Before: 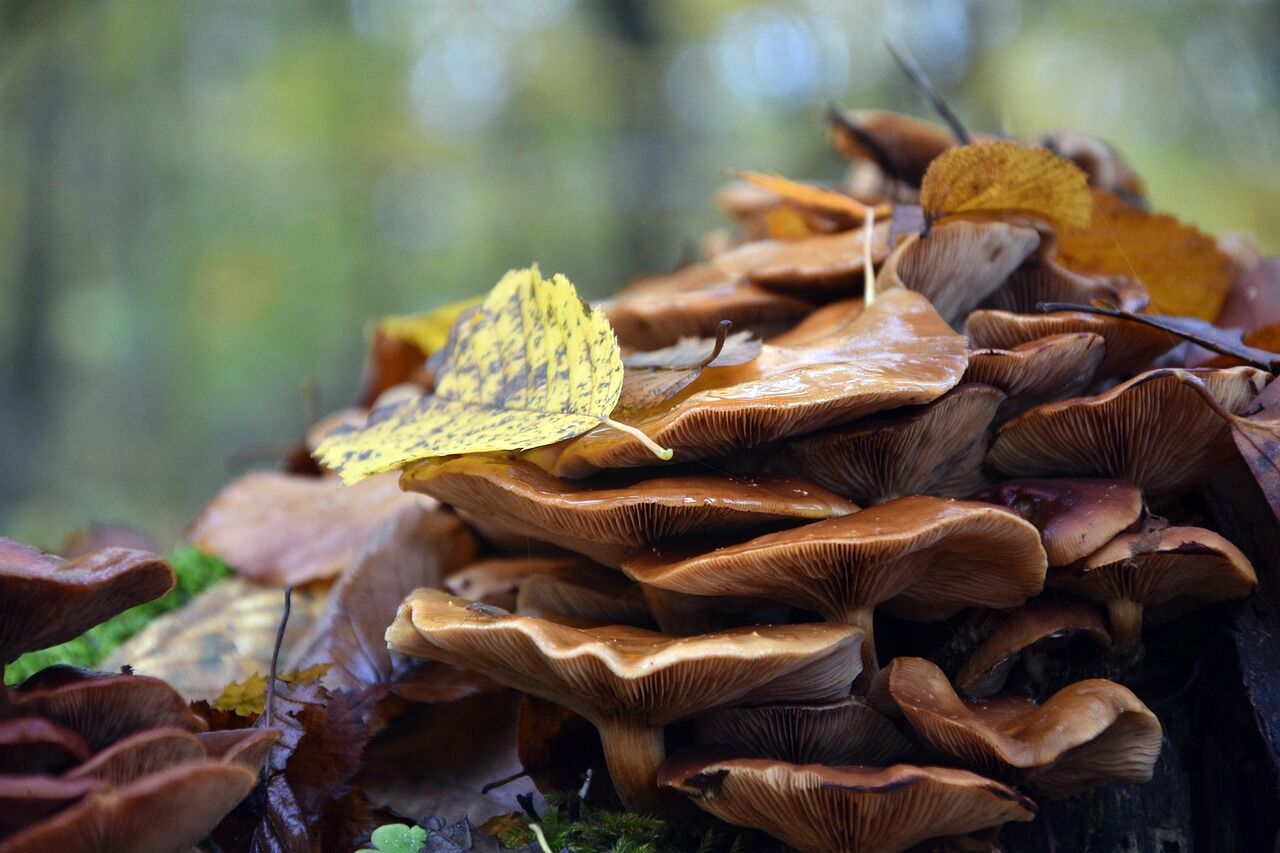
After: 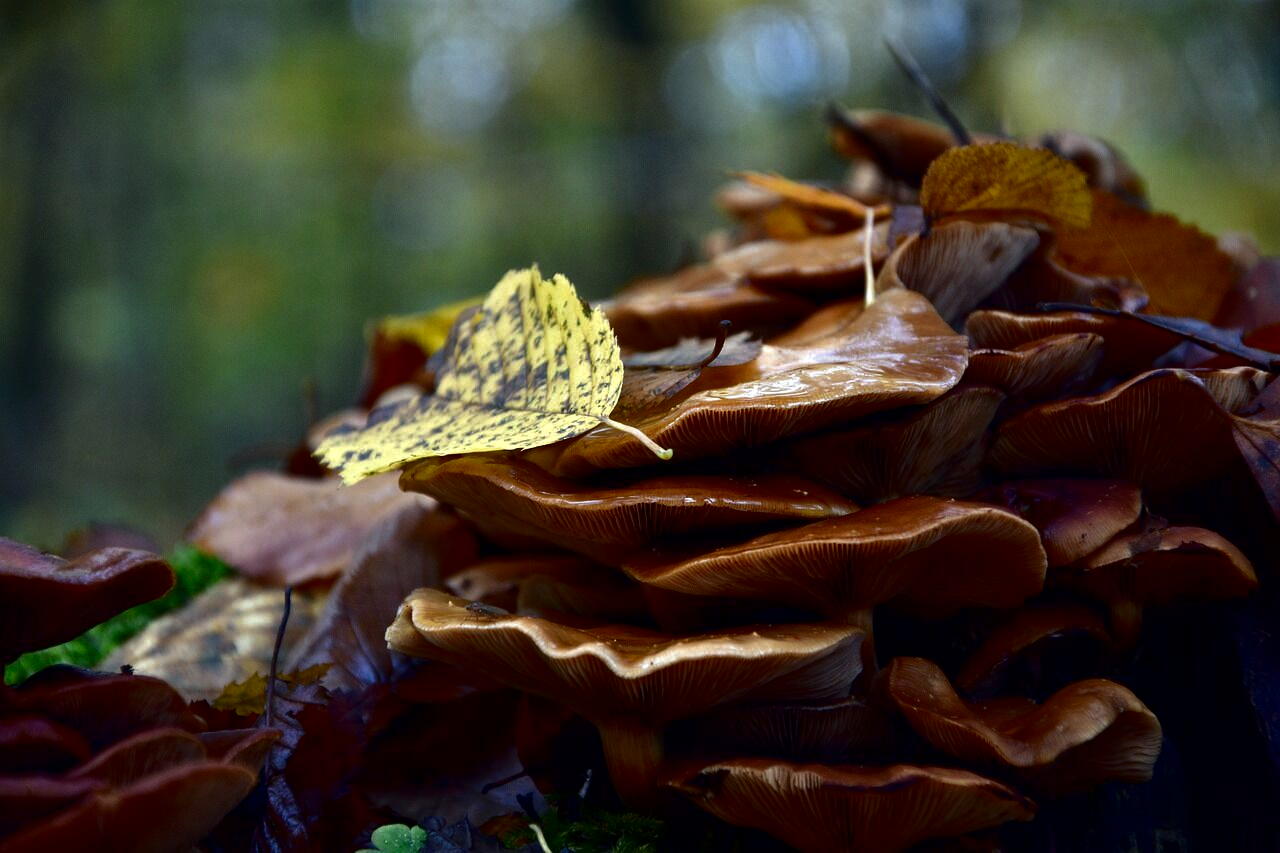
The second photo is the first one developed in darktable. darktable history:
contrast brightness saturation: brightness -0.52
exposure: exposure 0.081 EV, compensate highlight preservation false
